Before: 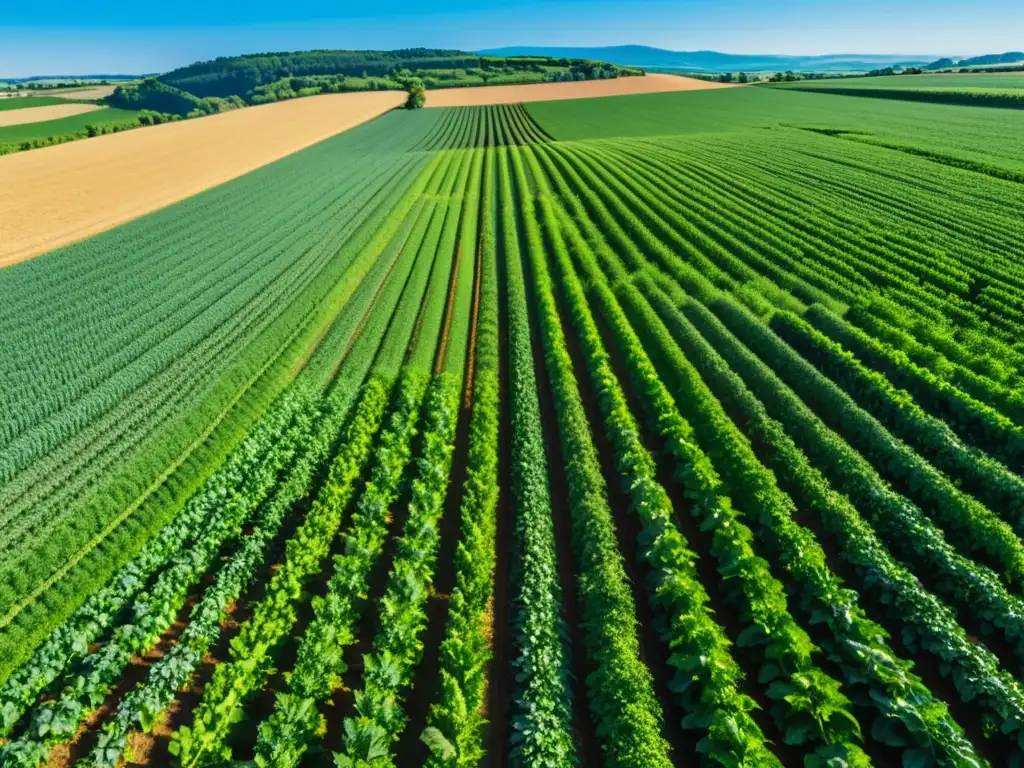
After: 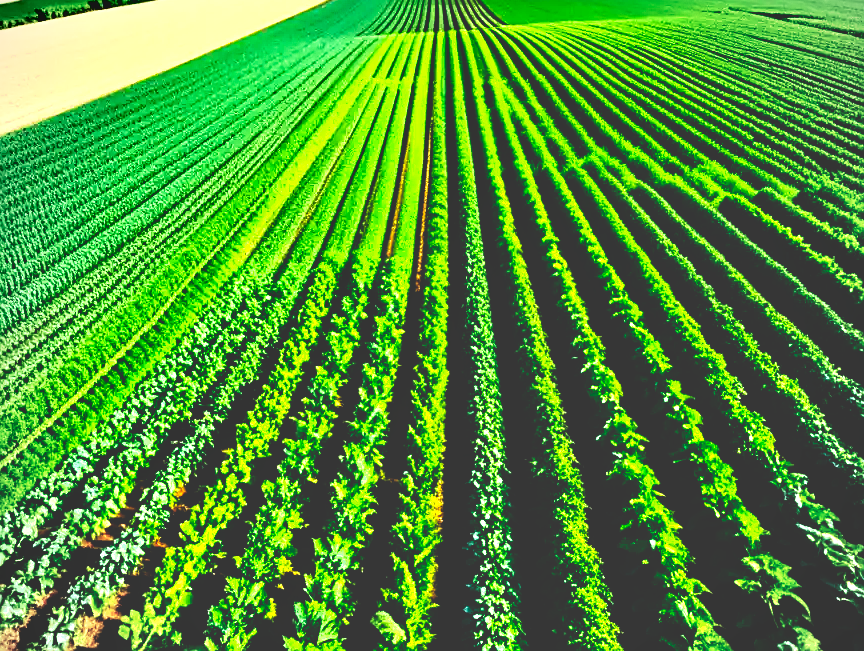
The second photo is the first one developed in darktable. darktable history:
sharpen: on, module defaults
crop and rotate: left 4.954%, top 15.172%, right 10.644%
exposure: exposure 1.001 EV, compensate exposure bias true, compensate highlight preservation false
vignetting: brightness -0.164
base curve: curves: ch0 [(0, 0.036) (0.083, 0.04) (0.804, 1)], preserve colors none
shadows and highlights: shadows 33.35, highlights -46.63, compress 49.86%, soften with gaussian
